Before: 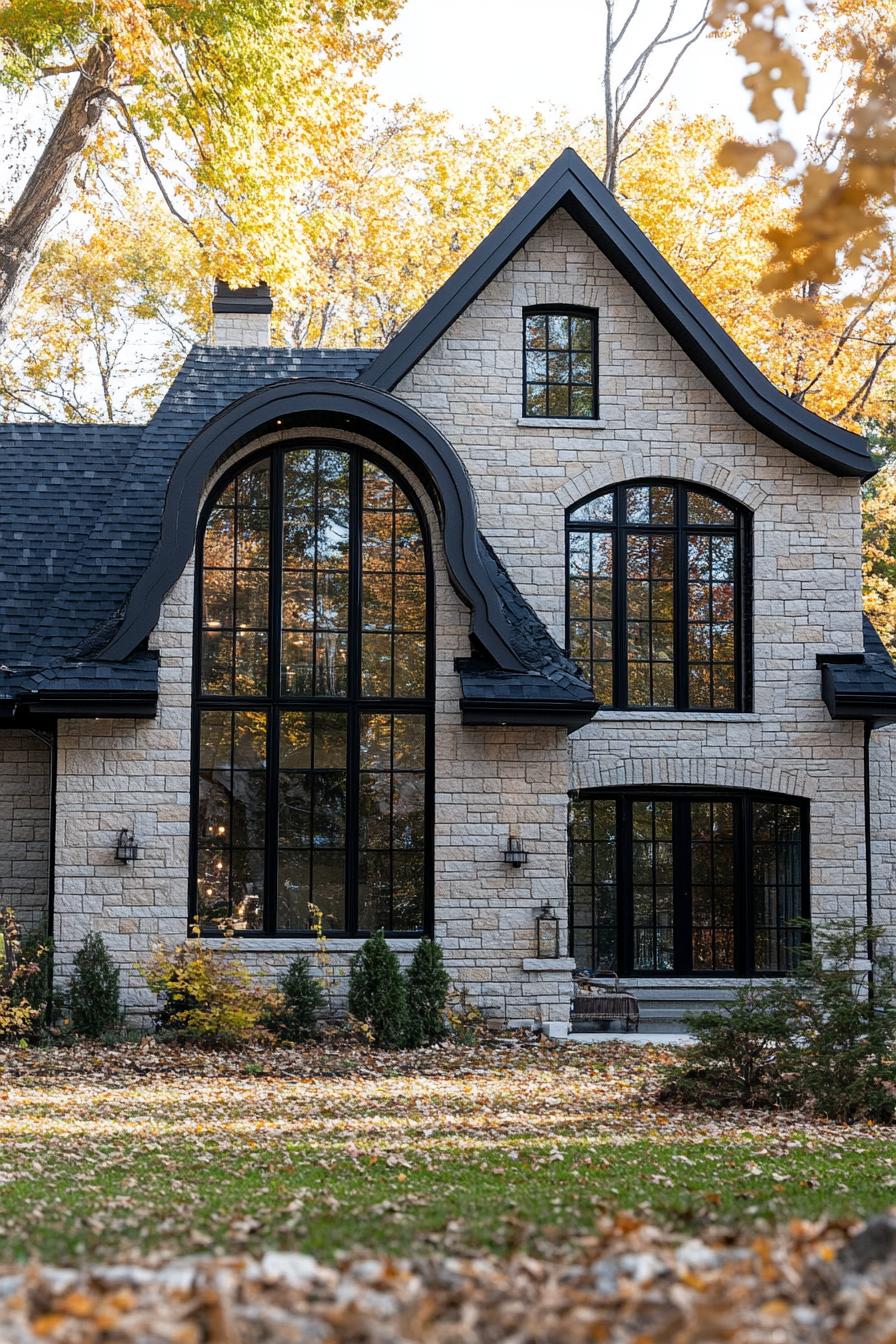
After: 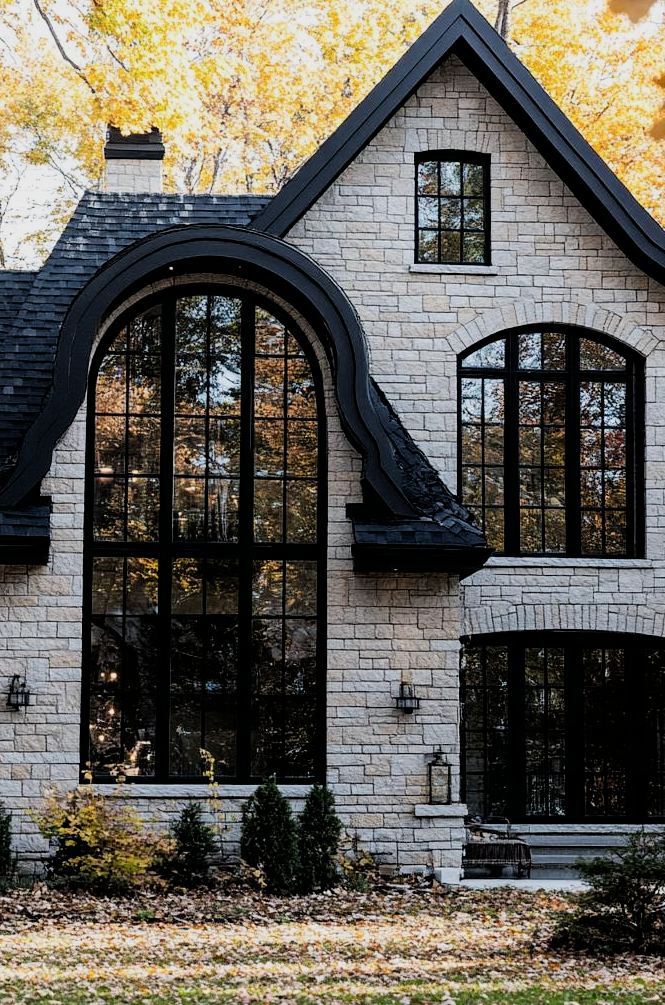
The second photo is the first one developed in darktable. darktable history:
crop and rotate: left 12.083%, top 11.48%, right 13.652%, bottom 13.741%
filmic rgb: black relative exposure -5.1 EV, white relative exposure 3.5 EV, threshold 5.97 EV, hardness 3.19, contrast 1.301, highlights saturation mix -48.55%, enable highlight reconstruction true
